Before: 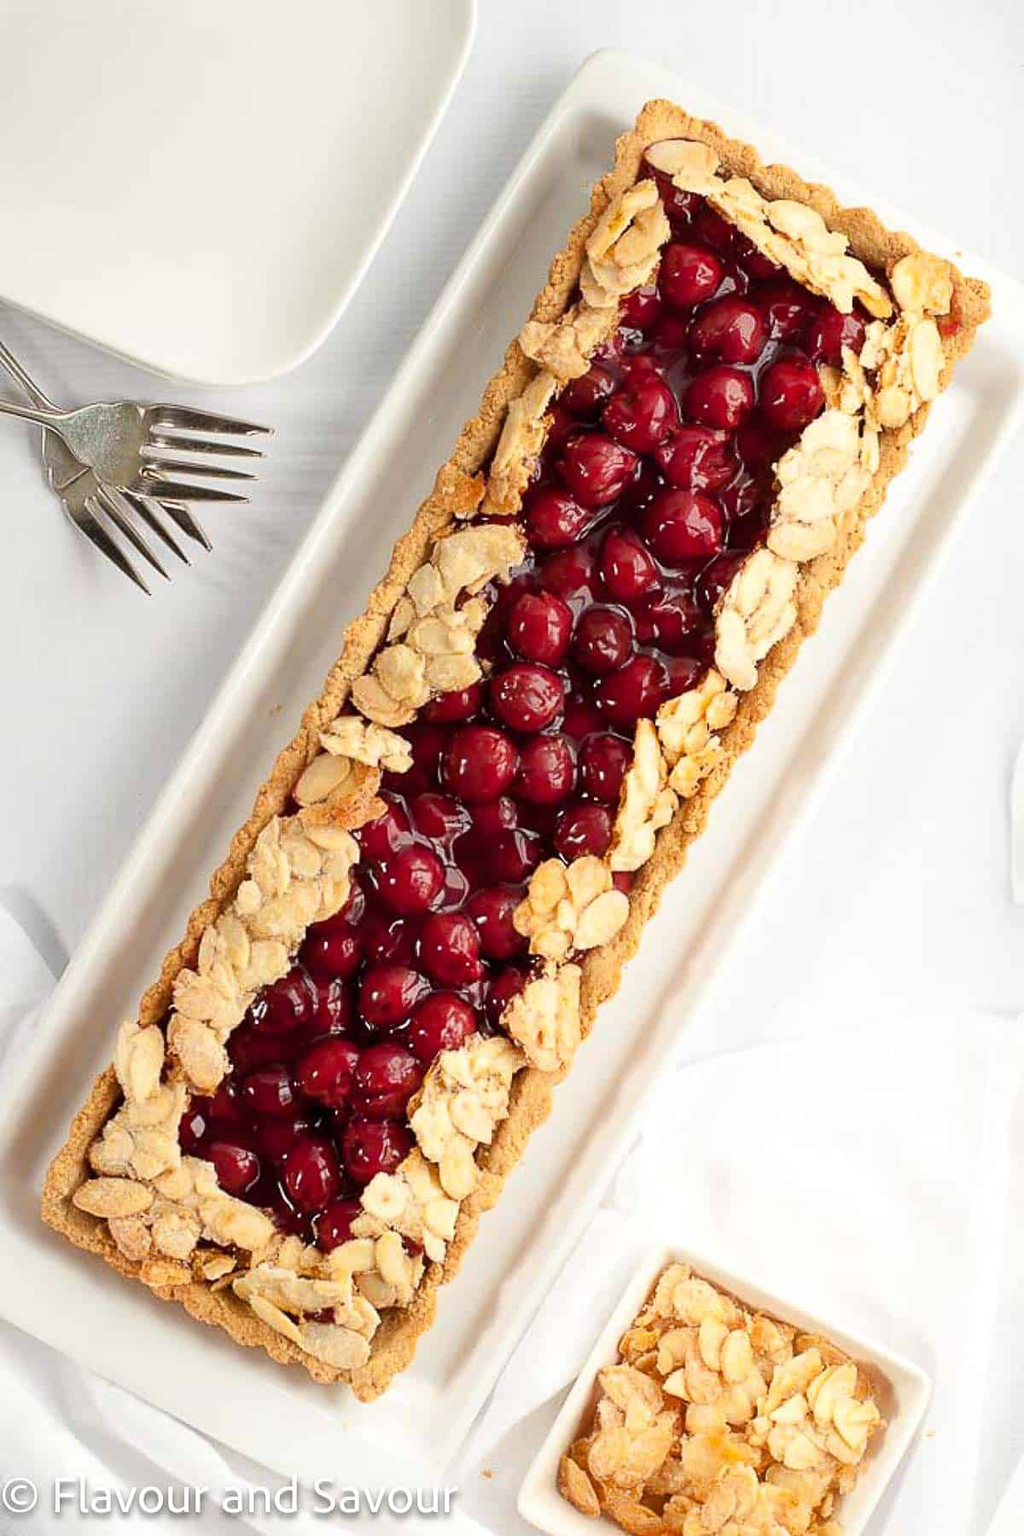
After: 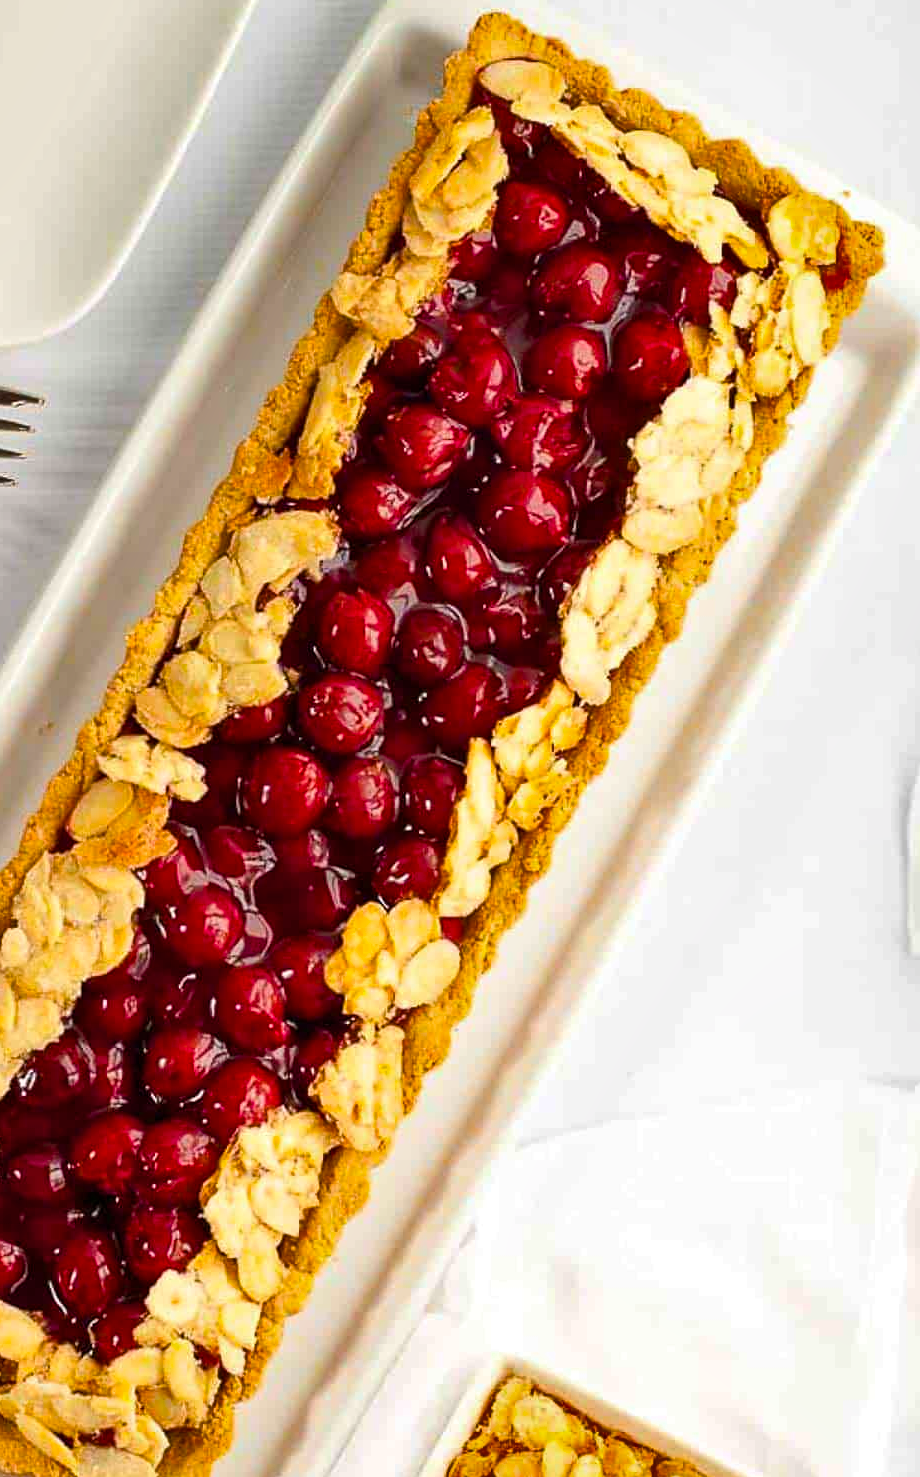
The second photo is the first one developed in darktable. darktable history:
crop: left 23.095%, top 5.827%, bottom 11.854%
shadows and highlights: low approximation 0.01, soften with gaussian
color balance rgb: linear chroma grading › global chroma 15%, perceptual saturation grading › global saturation 30%
